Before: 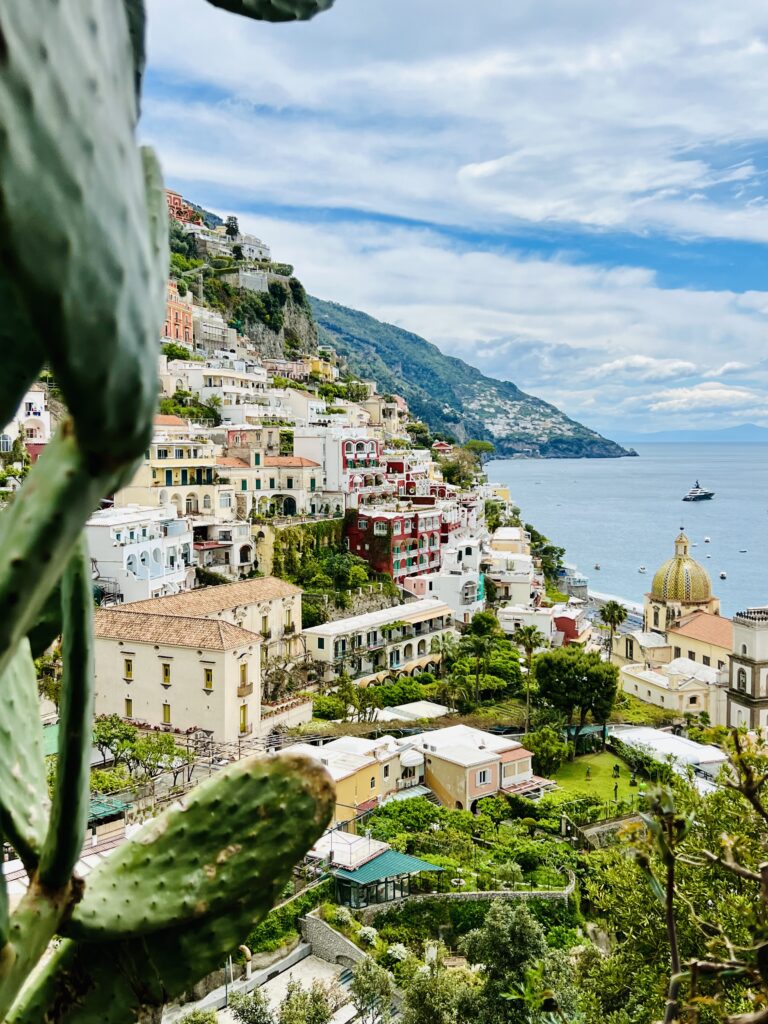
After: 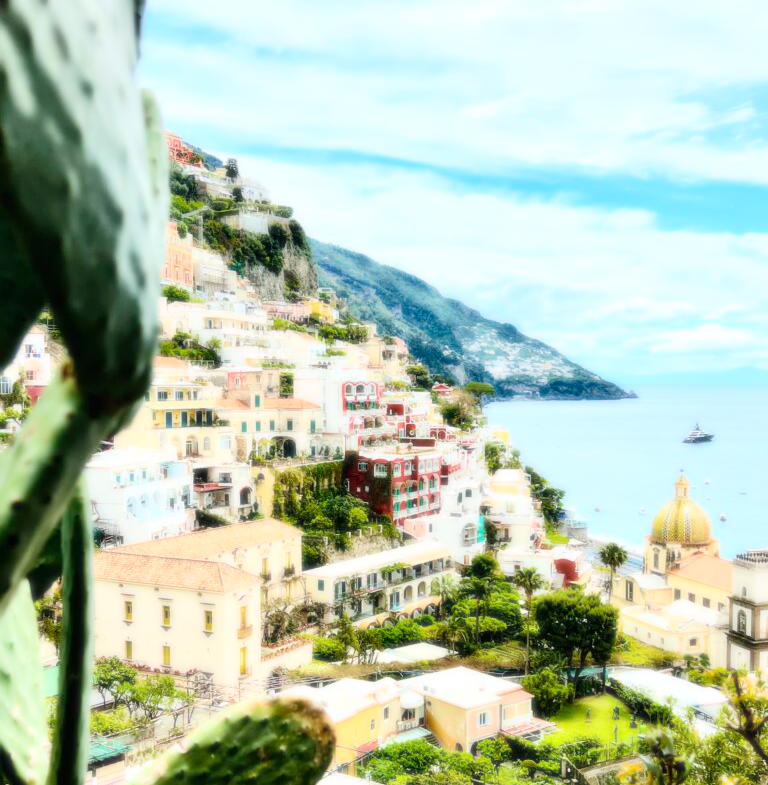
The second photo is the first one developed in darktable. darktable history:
bloom: size 0%, threshold 54.82%, strength 8.31%
white balance: emerald 1
crop: top 5.667%, bottom 17.637%
